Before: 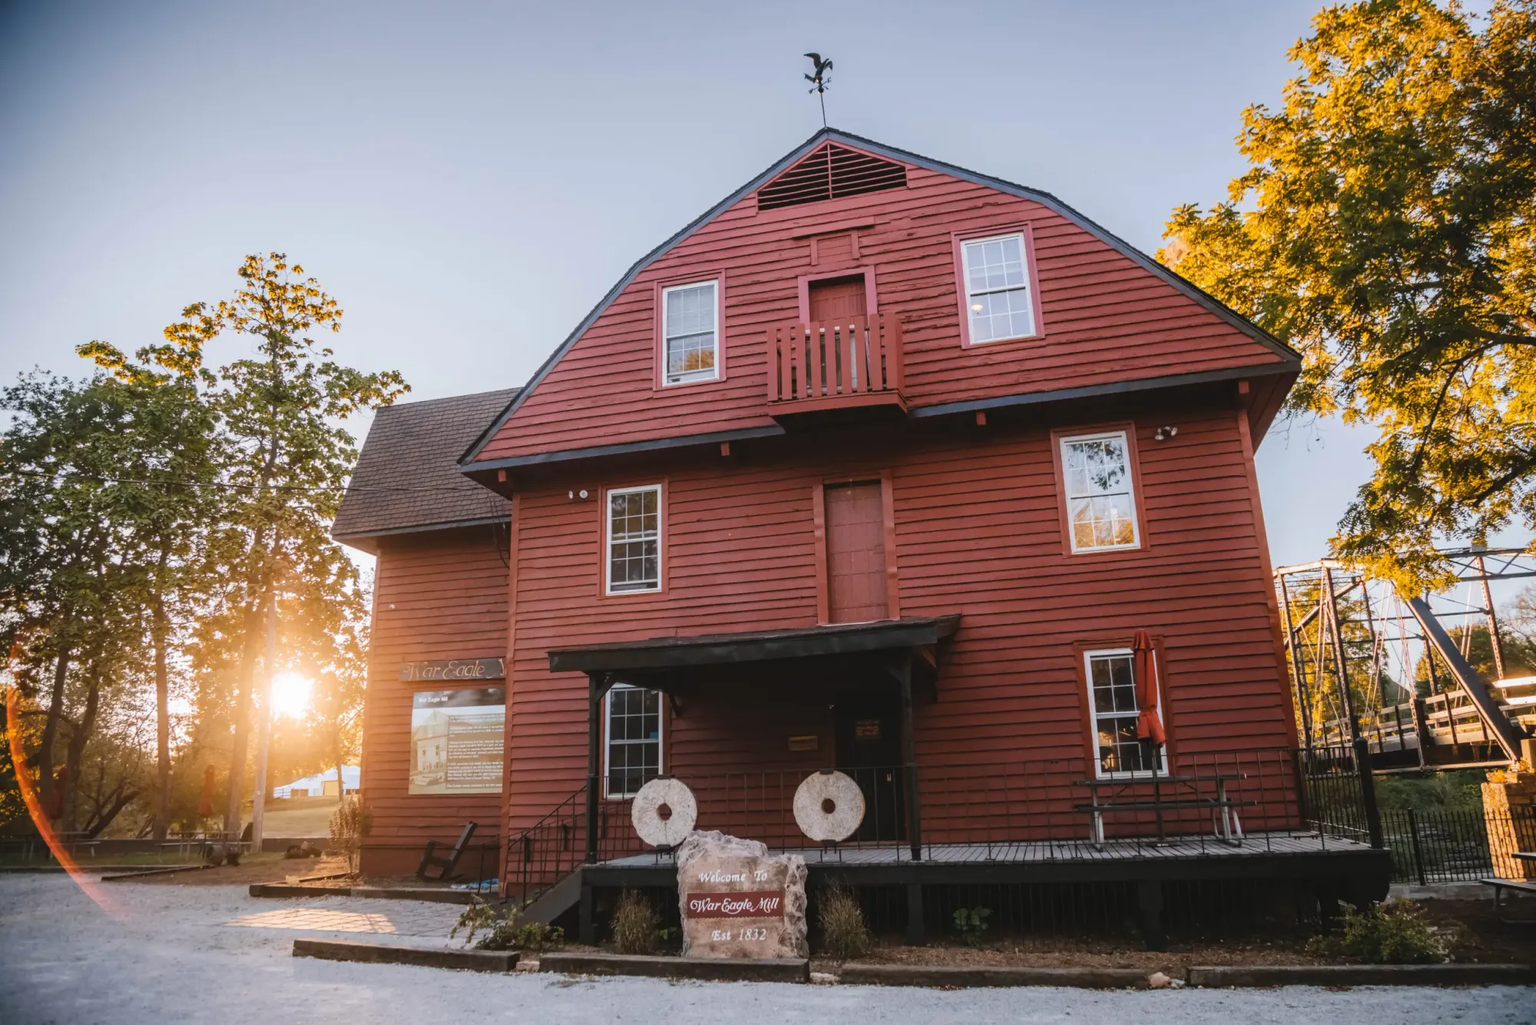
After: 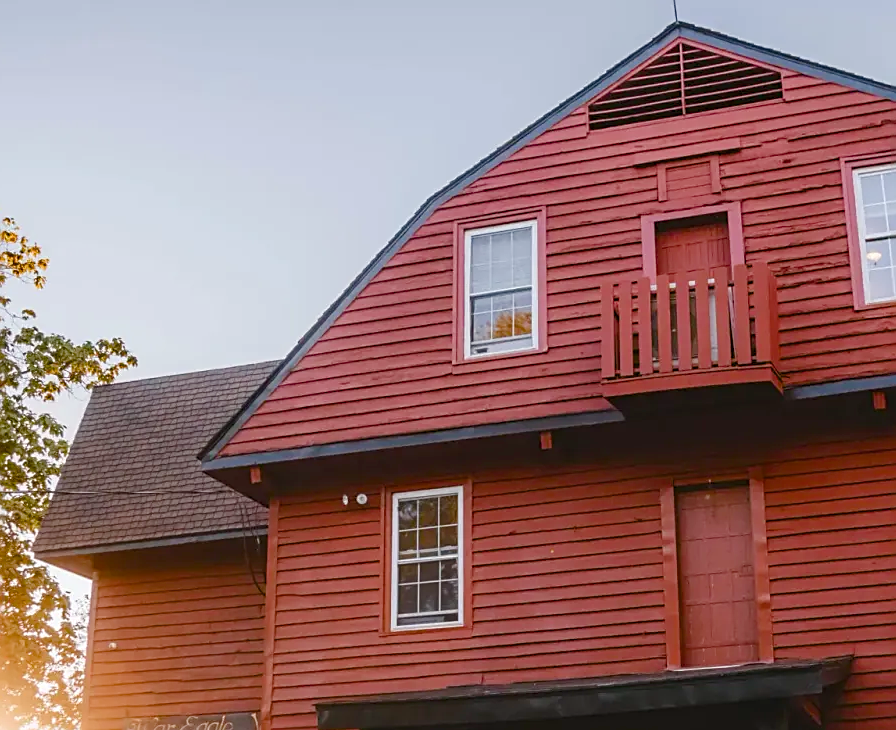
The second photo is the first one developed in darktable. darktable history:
color balance rgb: perceptual saturation grading › global saturation 14.366%, perceptual saturation grading › highlights -30.051%, perceptual saturation grading › shadows 51.616%, global vibrance 9.89%
crop: left 19.918%, top 10.864%, right 35.255%, bottom 34.412%
sharpen: on, module defaults
